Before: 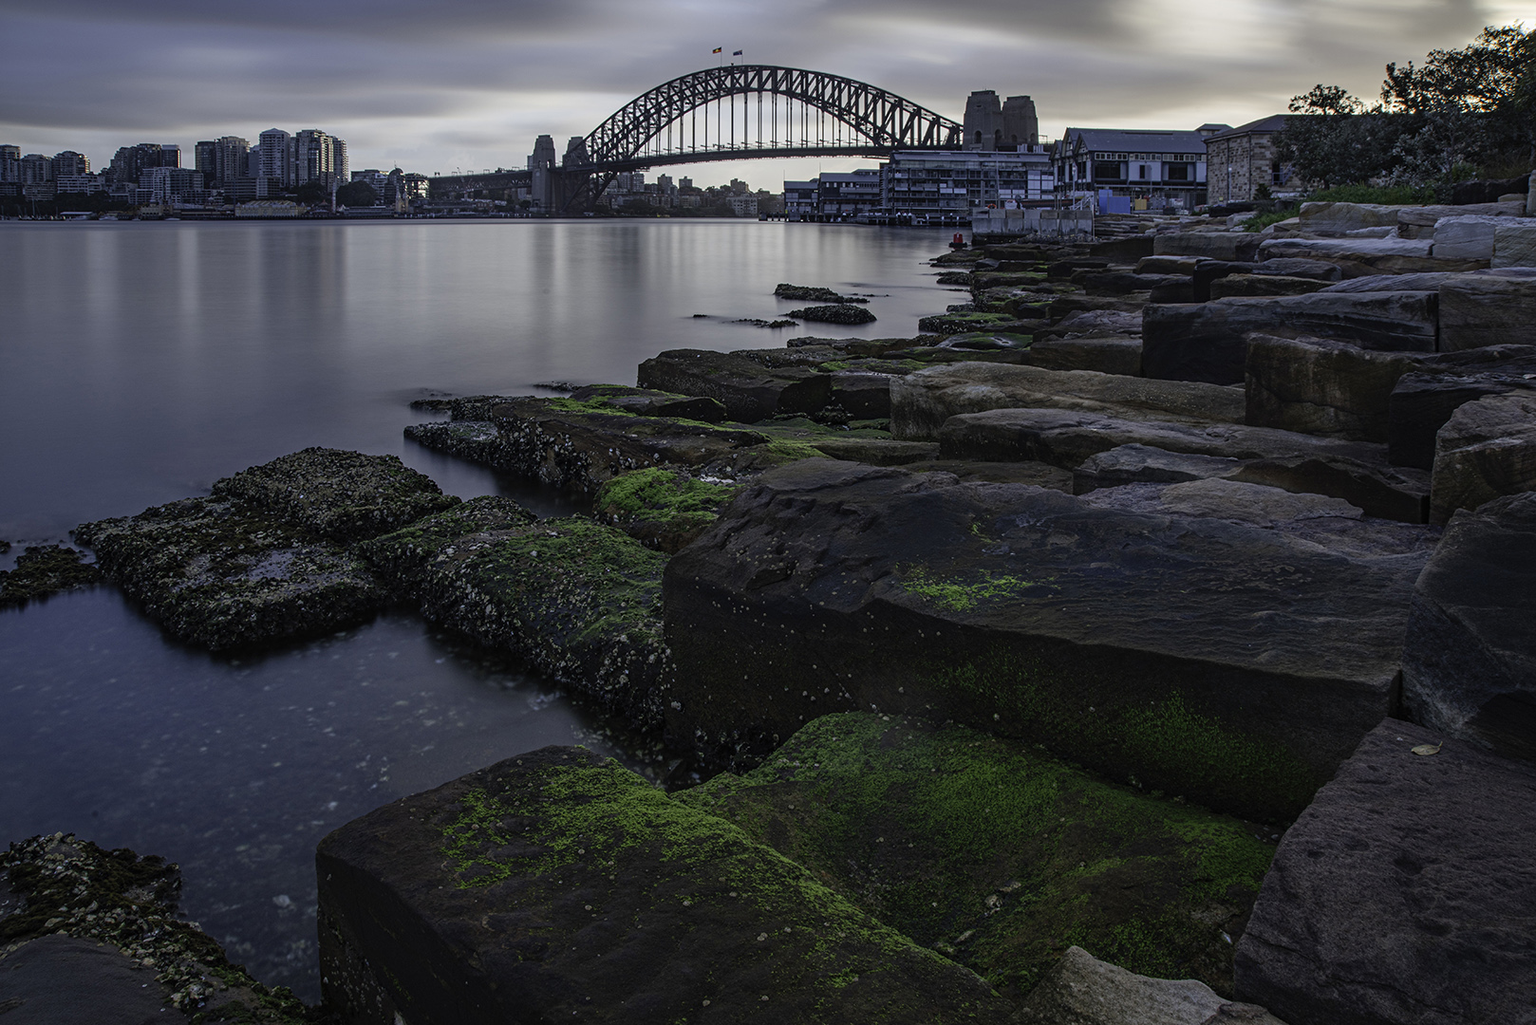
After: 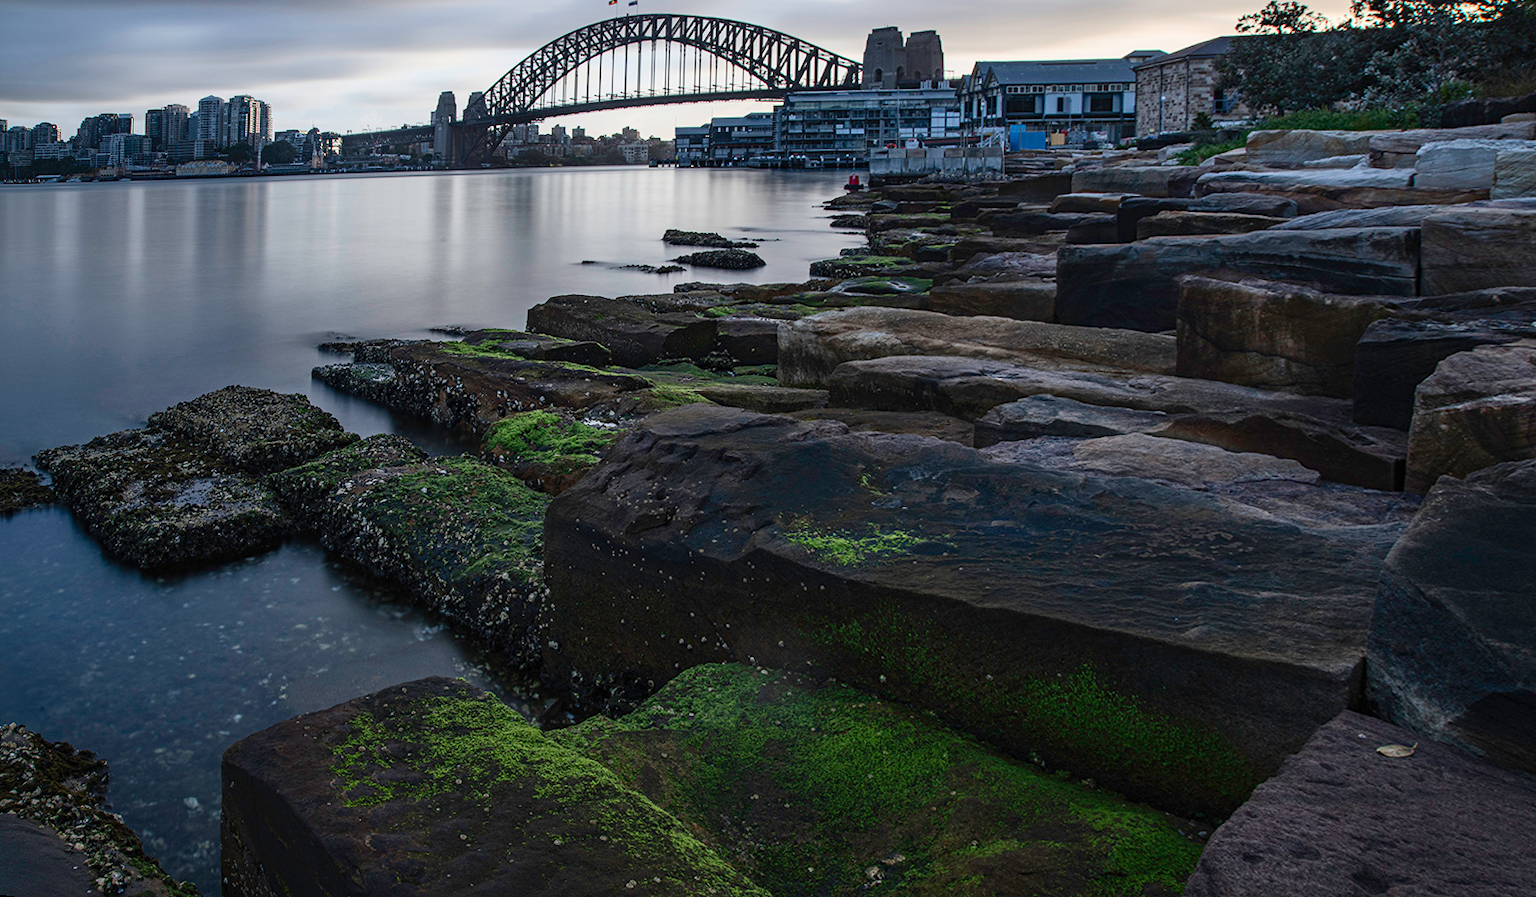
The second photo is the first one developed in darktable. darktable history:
contrast brightness saturation: contrast 0.24, brightness 0.09
rotate and perspective: rotation 1.69°, lens shift (vertical) -0.023, lens shift (horizontal) -0.291, crop left 0.025, crop right 0.988, crop top 0.092, crop bottom 0.842
